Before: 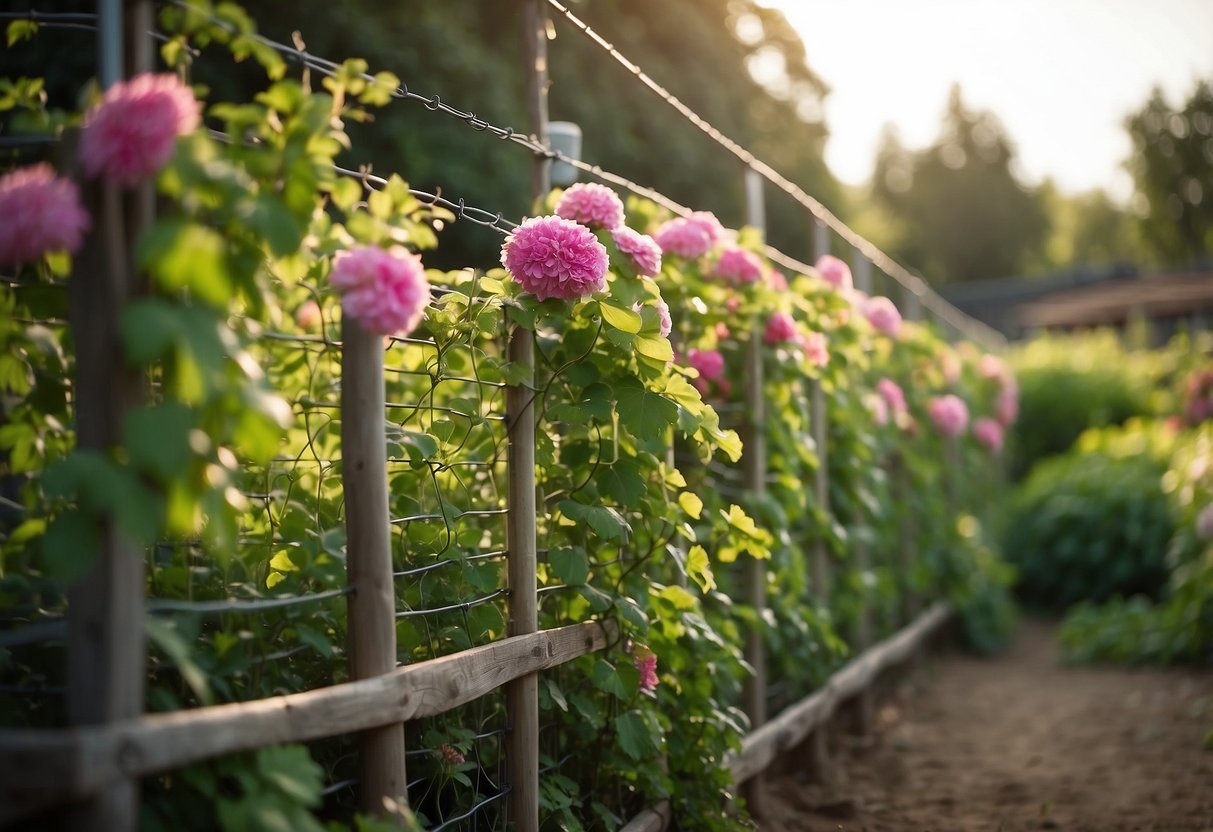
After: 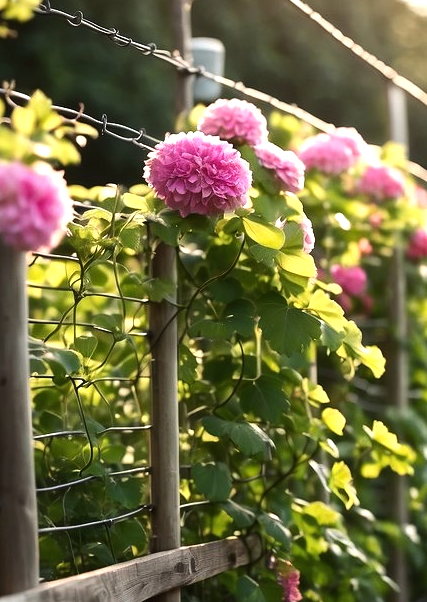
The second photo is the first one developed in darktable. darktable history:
tone equalizer: -8 EV -0.75 EV, -7 EV -0.7 EV, -6 EV -0.6 EV, -5 EV -0.4 EV, -3 EV 0.4 EV, -2 EV 0.6 EV, -1 EV 0.7 EV, +0 EV 0.75 EV, edges refinement/feathering 500, mask exposure compensation -1.57 EV, preserve details no
crop and rotate: left 29.476%, top 10.214%, right 35.32%, bottom 17.333%
